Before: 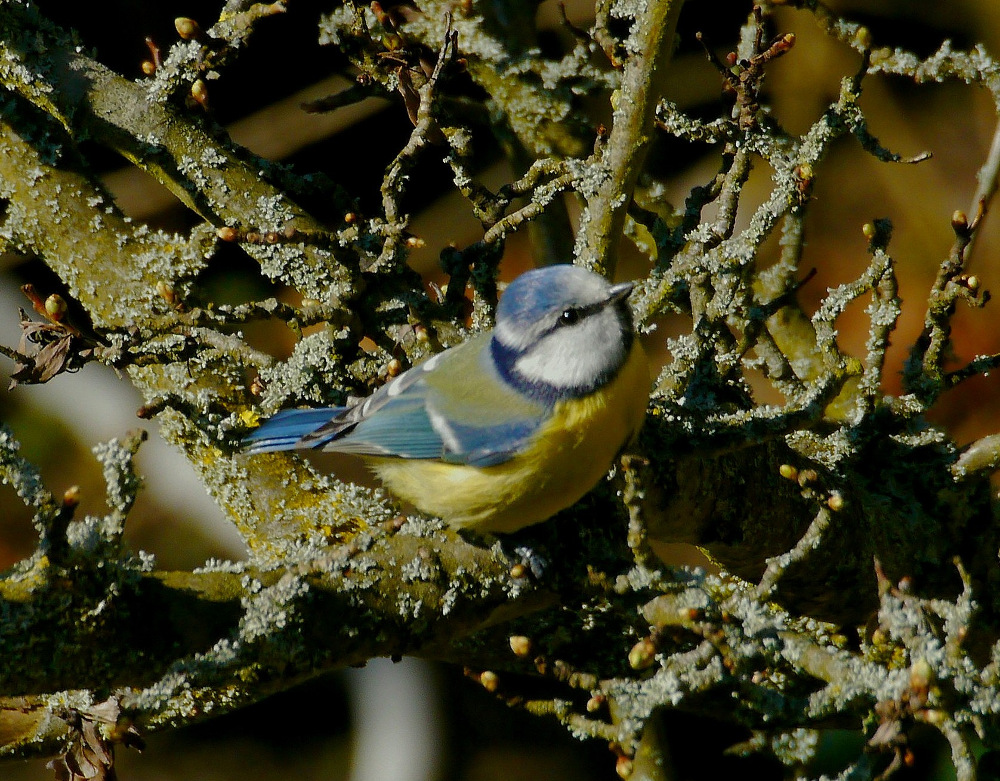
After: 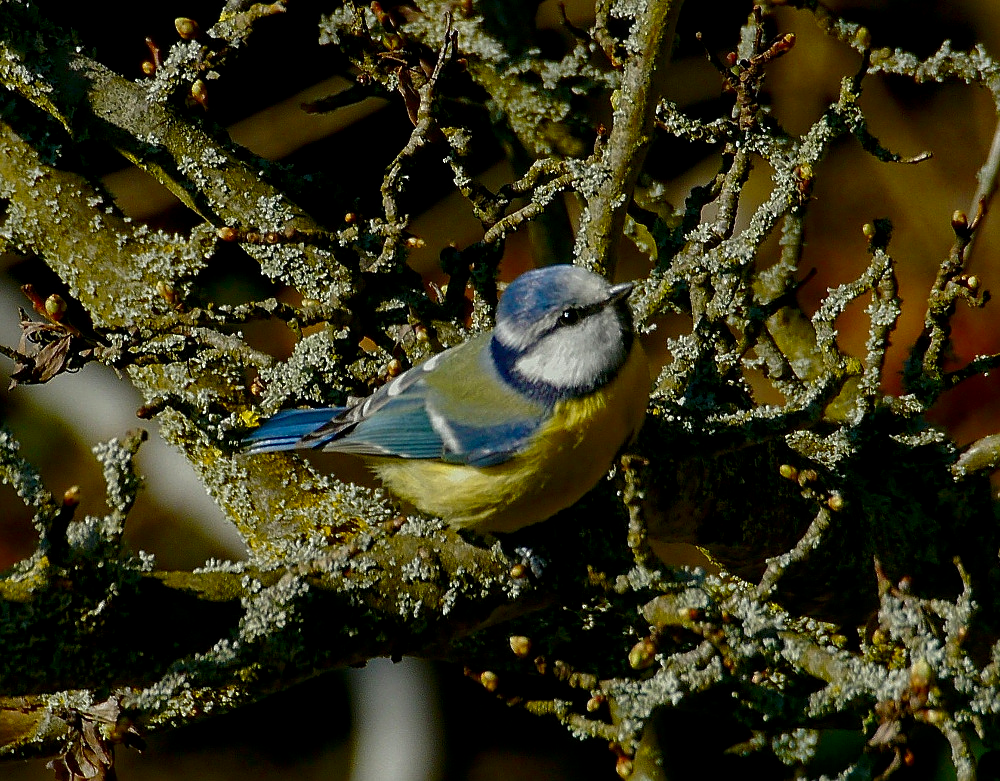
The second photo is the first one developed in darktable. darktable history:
contrast brightness saturation: contrast 0.065, brightness -0.151, saturation 0.107
sharpen: on, module defaults
local contrast: on, module defaults
